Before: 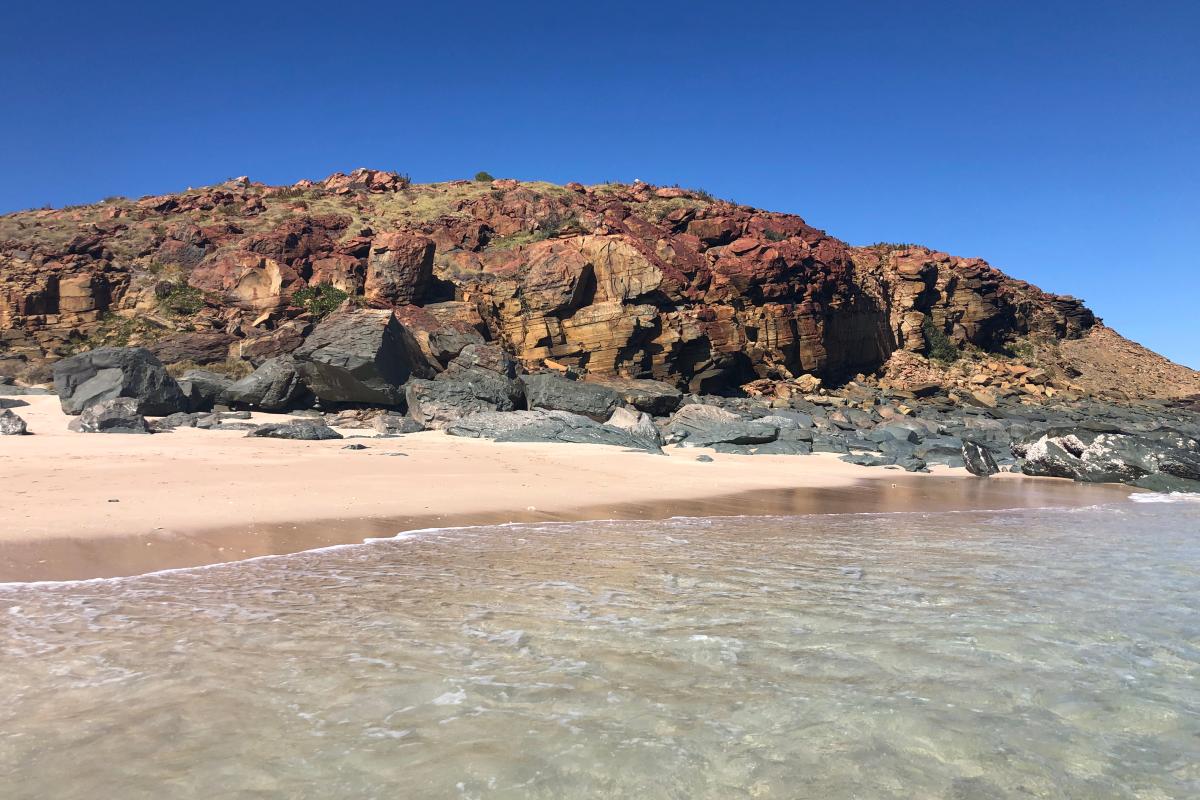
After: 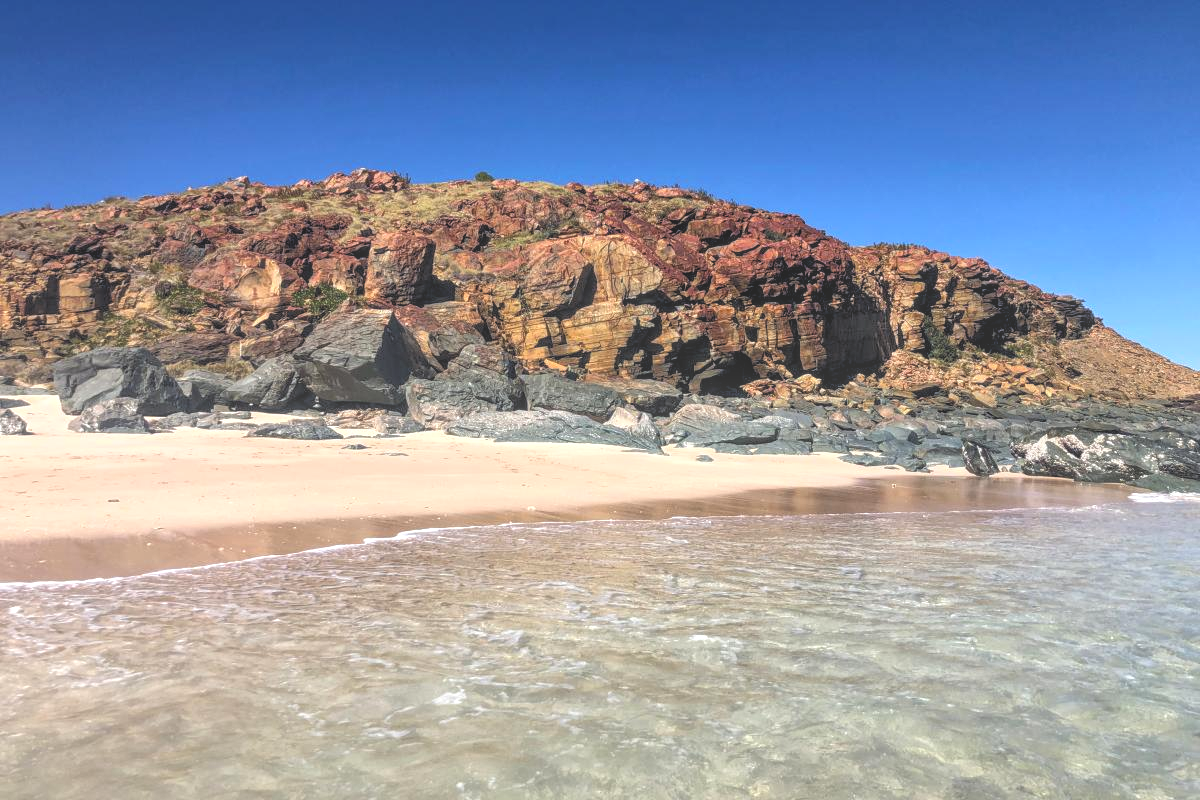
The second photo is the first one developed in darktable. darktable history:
local contrast: highlights 72%, shadows 10%, midtone range 0.192
levels: levels [0.055, 0.477, 0.9]
